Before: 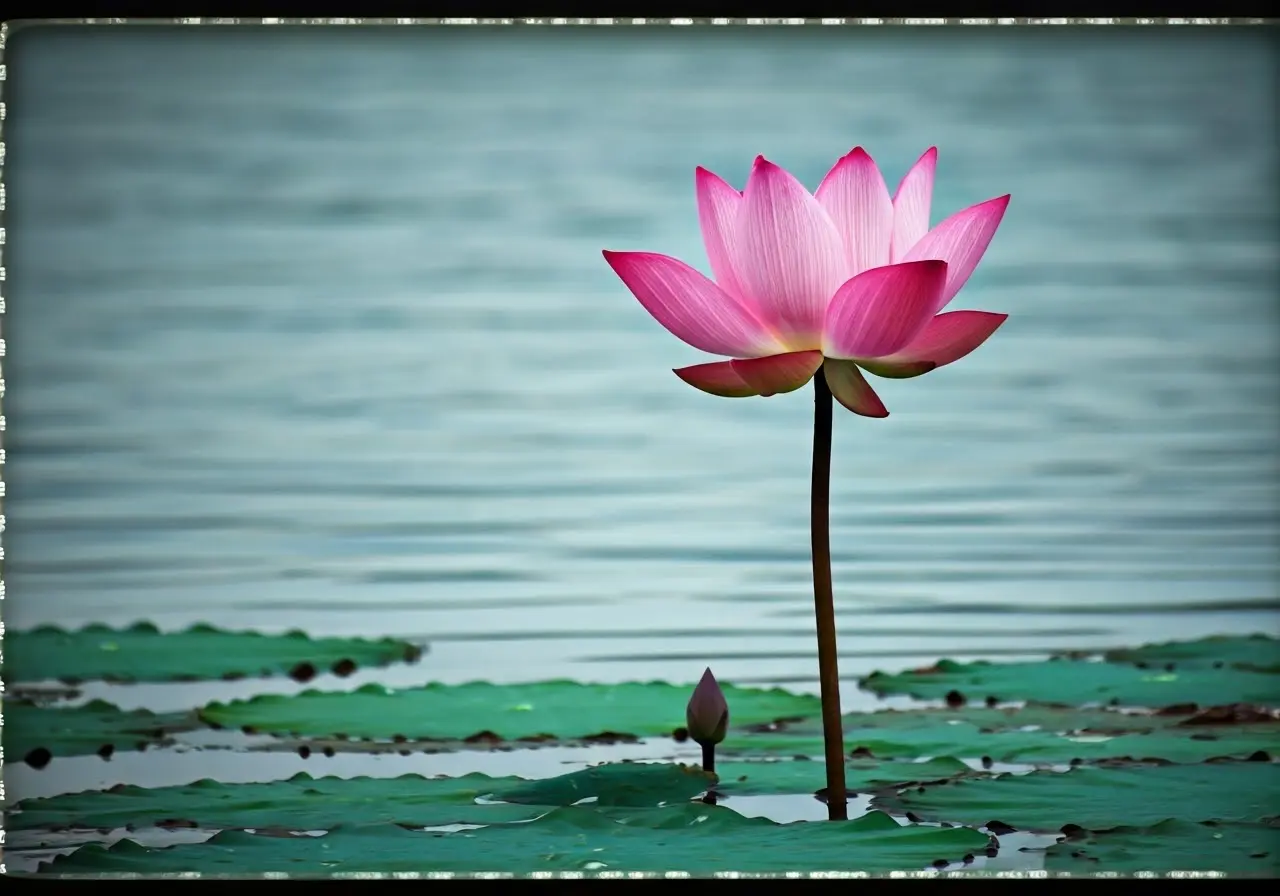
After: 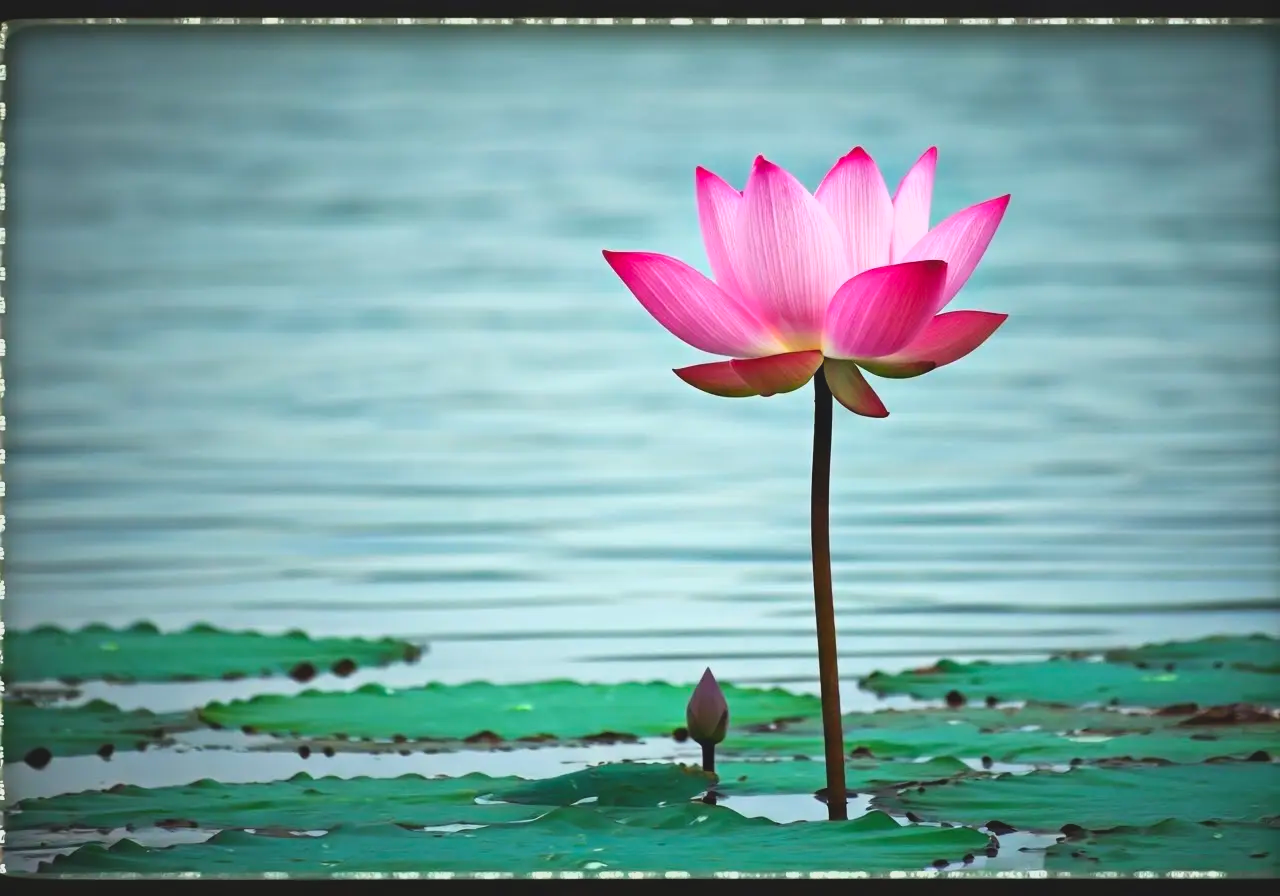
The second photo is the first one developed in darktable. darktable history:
lowpass: radius 0.1, contrast 0.85, saturation 1.1, unbound 0
exposure: black level correction -0.002, exposure 0.54 EV, compensate highlight preservation false
